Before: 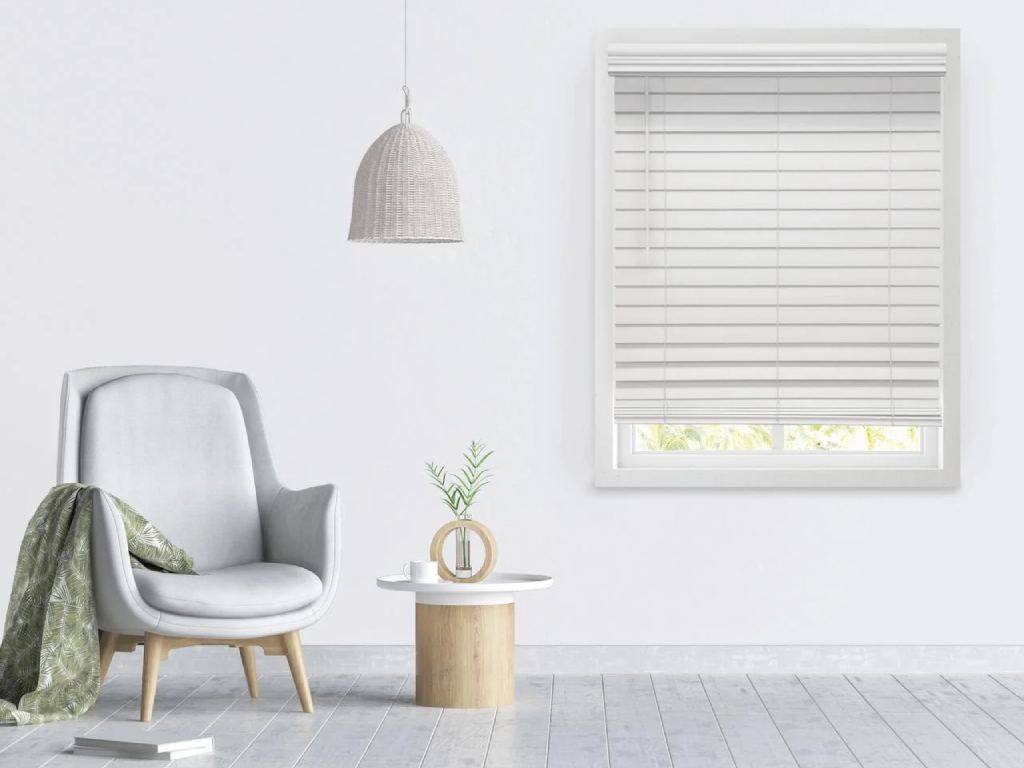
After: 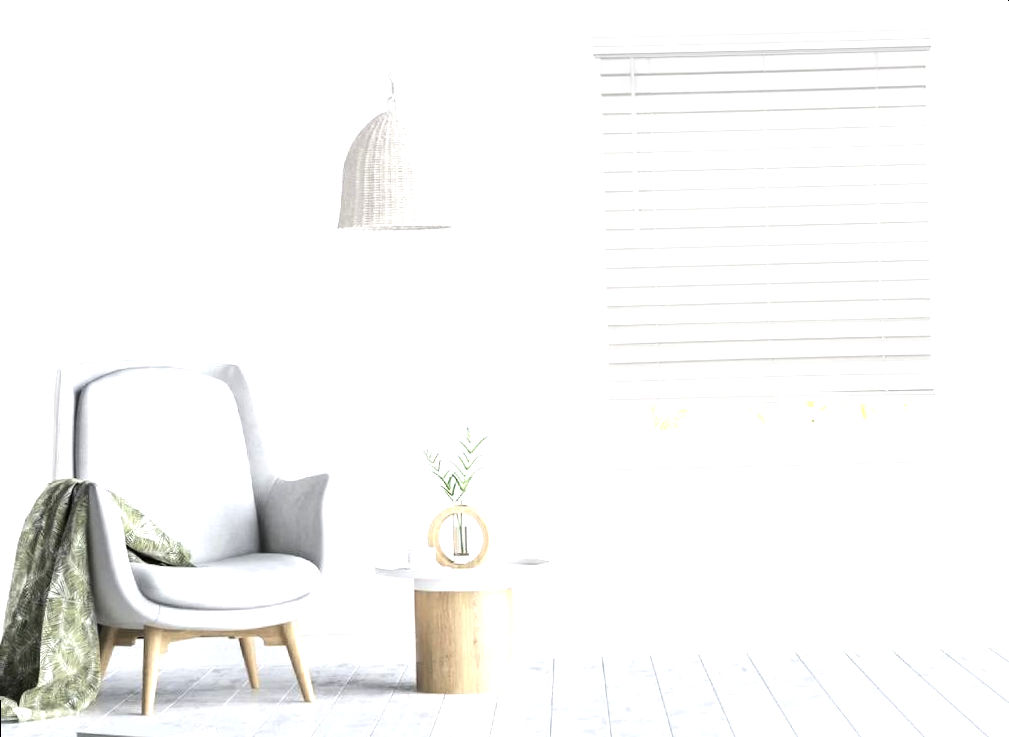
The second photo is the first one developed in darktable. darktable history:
tone equalizer: -8 EV -1.08 EV, -7 EV -1.01 EV, -6 EV -0.867 EV, -5 EV -0.578 EV, -3 EV 0.578 EV, -2 EV 0.867 EV, -1 EV 1.01 EV, +0 EV 1.08 EV, edges refinement/feathering 500, mask exposure compensation -1.57 EV, preserve details no
rotate and perspective: rotation -1.42°, crop left 0.016, crop right 0.984, crop top 0.035, crop bottom 0.965
